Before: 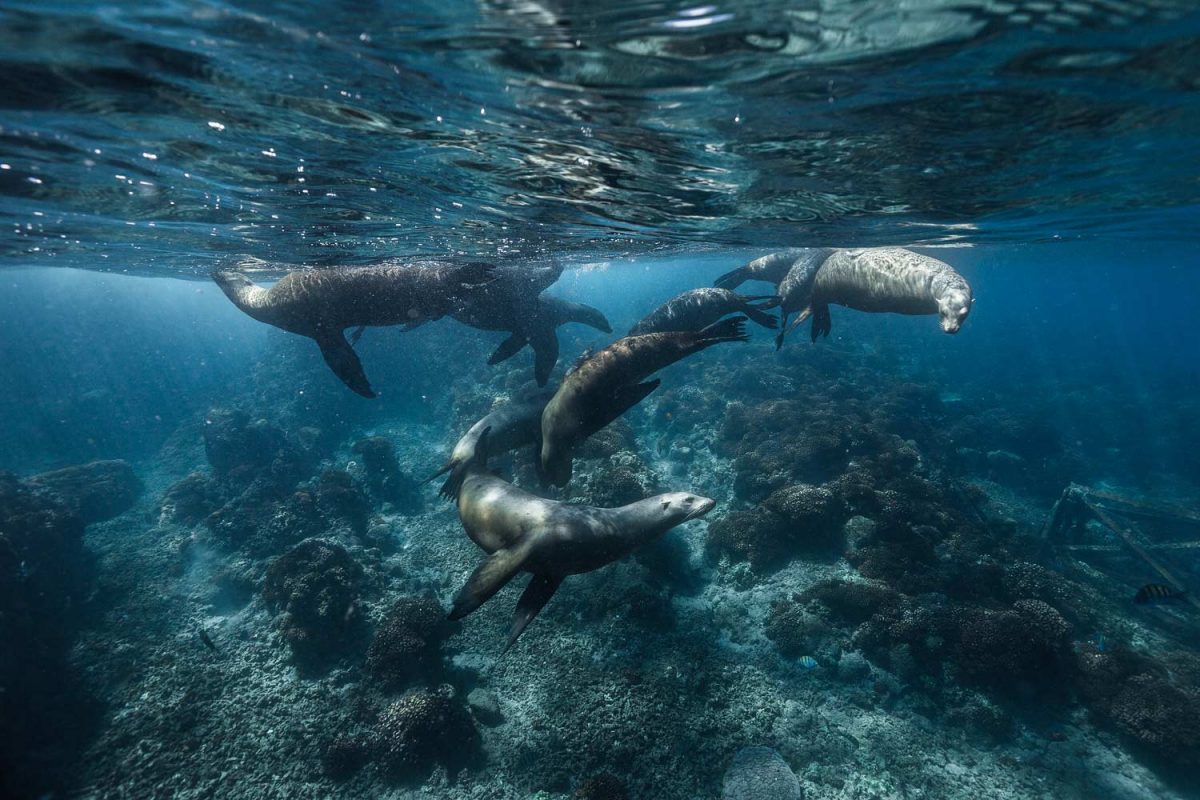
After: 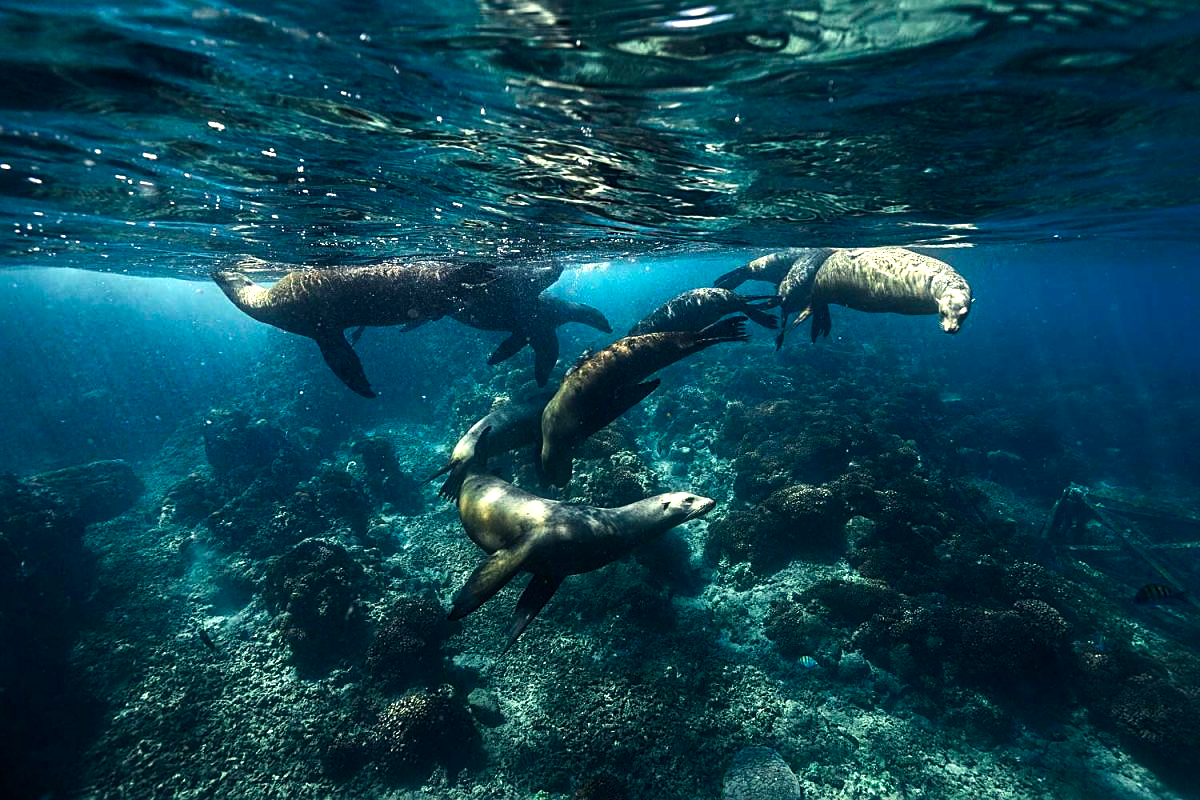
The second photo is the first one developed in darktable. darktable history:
sharpen: on, module defaults
color balance rgb: shadows lift › chroma 3.127%, shadows lift › hue 243.24°, power › hue 207.83°, linear chroma grading › global chroma 14.366%, perceptual saturation grading › global saturation 30.923%, perceptual brilliance grading › global brilliance 15.301%, perceptual brilliance grading › shadows -35.662%, global vibrance 20%
tone equalizer: -8 EV -0.381 EV, -7 EV -0.385 EV, -6 EV -0.355 EV, -5 EV -0.254 EV, -3 EV 0.226 EV, -2 EV 0.337 EV, -1 EV 0.371 EV, +0 EV 0.389 EV, edges refinement/feathering 500, mask exposure compensation -1.57 EV, preserve details no
color correction: highlights a* 2.5, highlights b* 23.04
